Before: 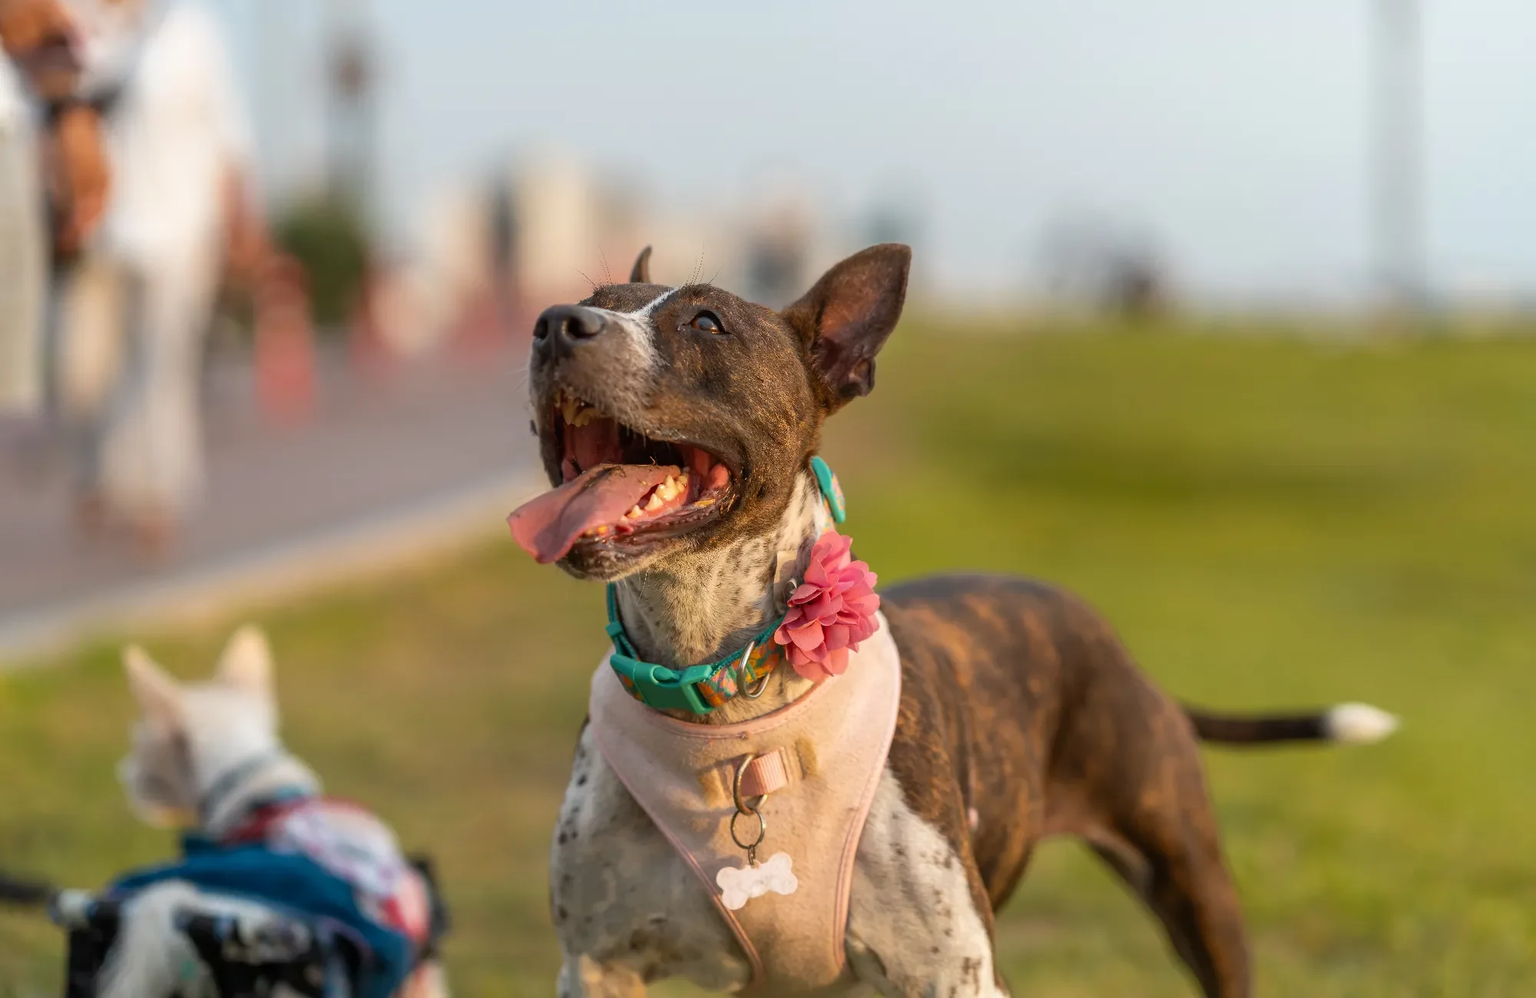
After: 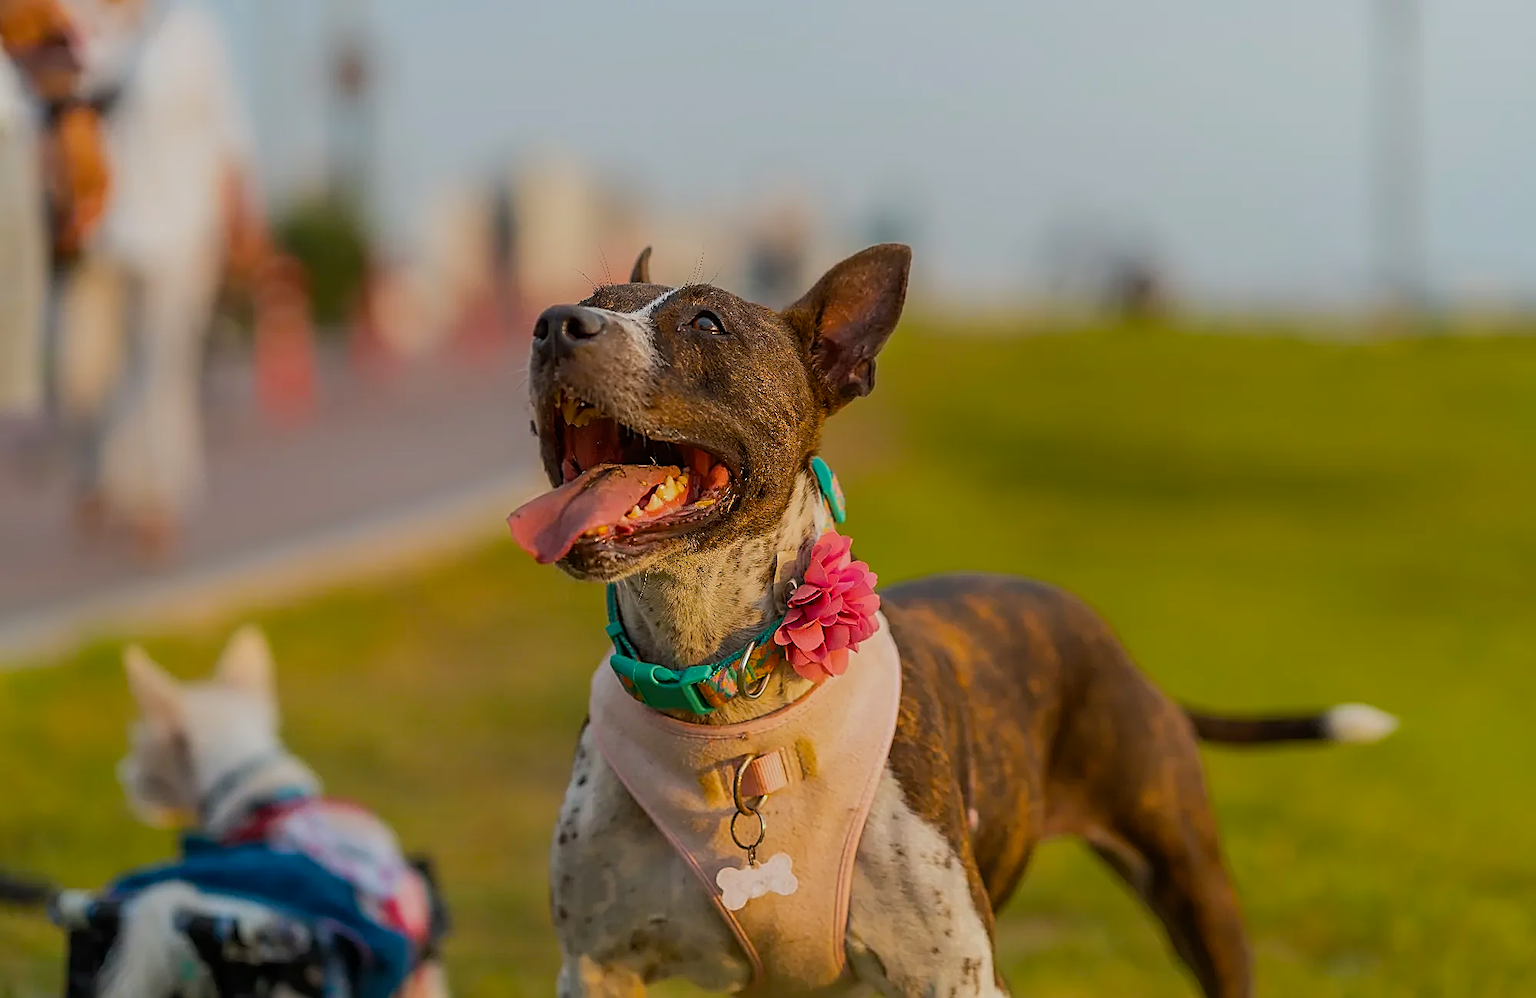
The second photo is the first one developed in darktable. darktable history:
exposure: black level correction 0, exposure -0.766 EV, compensate highlight preservation false
sharpen: radius 1.685, amount 1.294
color balance rgb: perceptual saturation grading › global saturation 25%, perceptual brilliance grading › mid-tones 10%, perceptual brilliance grading › shadows 15%, global vibrance 20%
color correction: saturation 0.99
